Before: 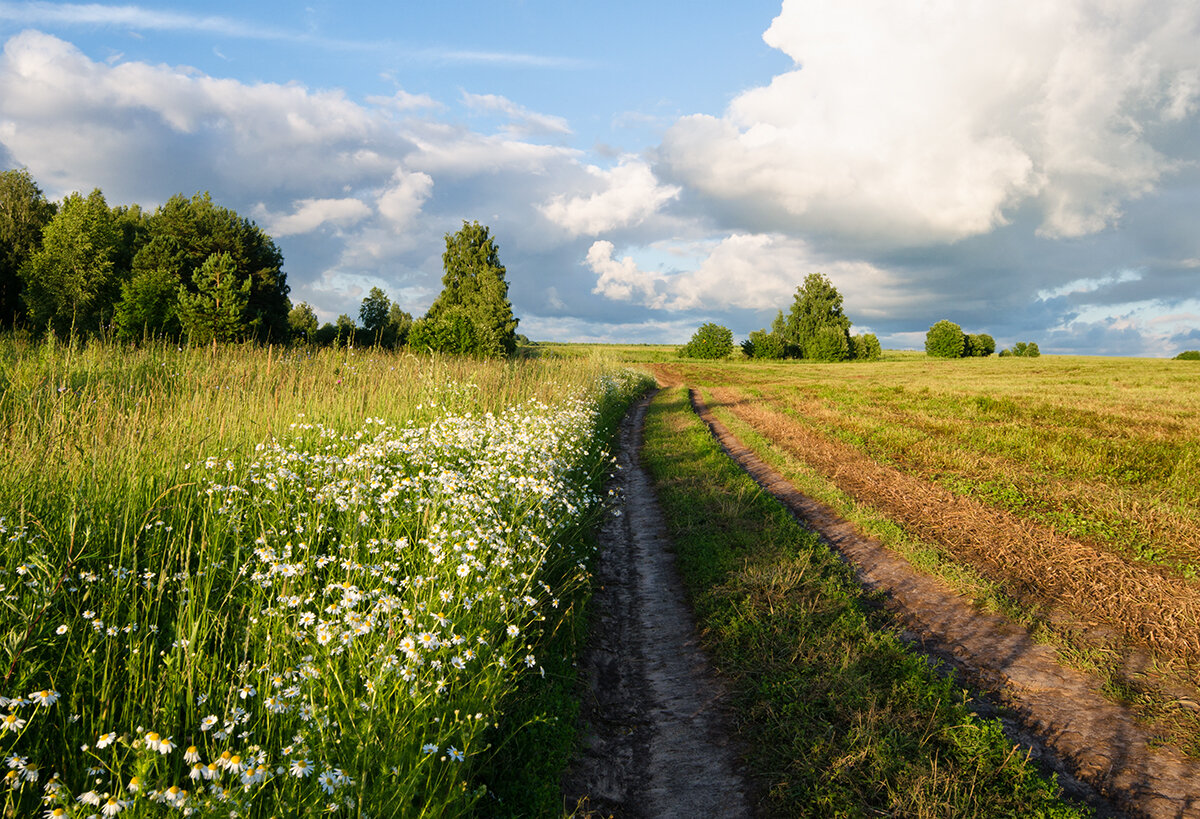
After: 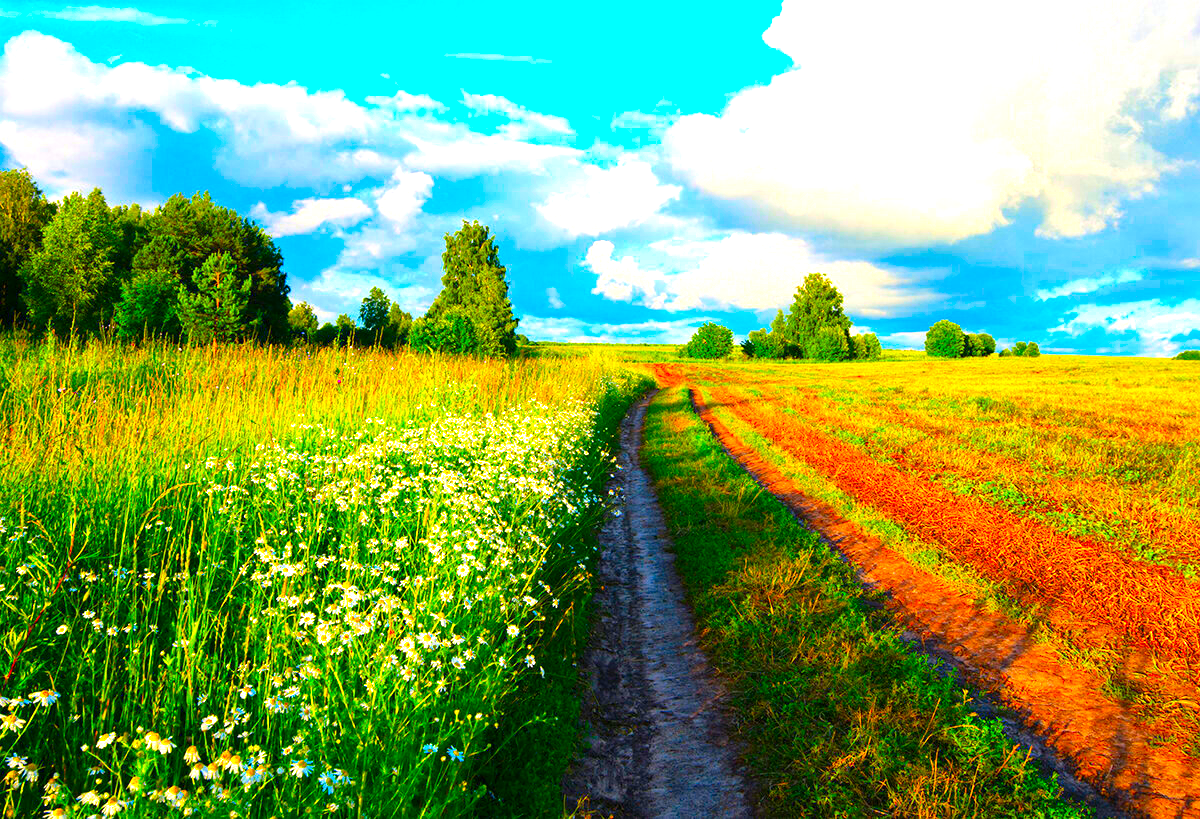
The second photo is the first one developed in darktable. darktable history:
color correction: highlights b* -0.018, saturation 2.96
haze removal: compatibility mode true, adaptive false
exposure: black level correction 0, exposure 0.898 EV, compensate highlight preservation false
